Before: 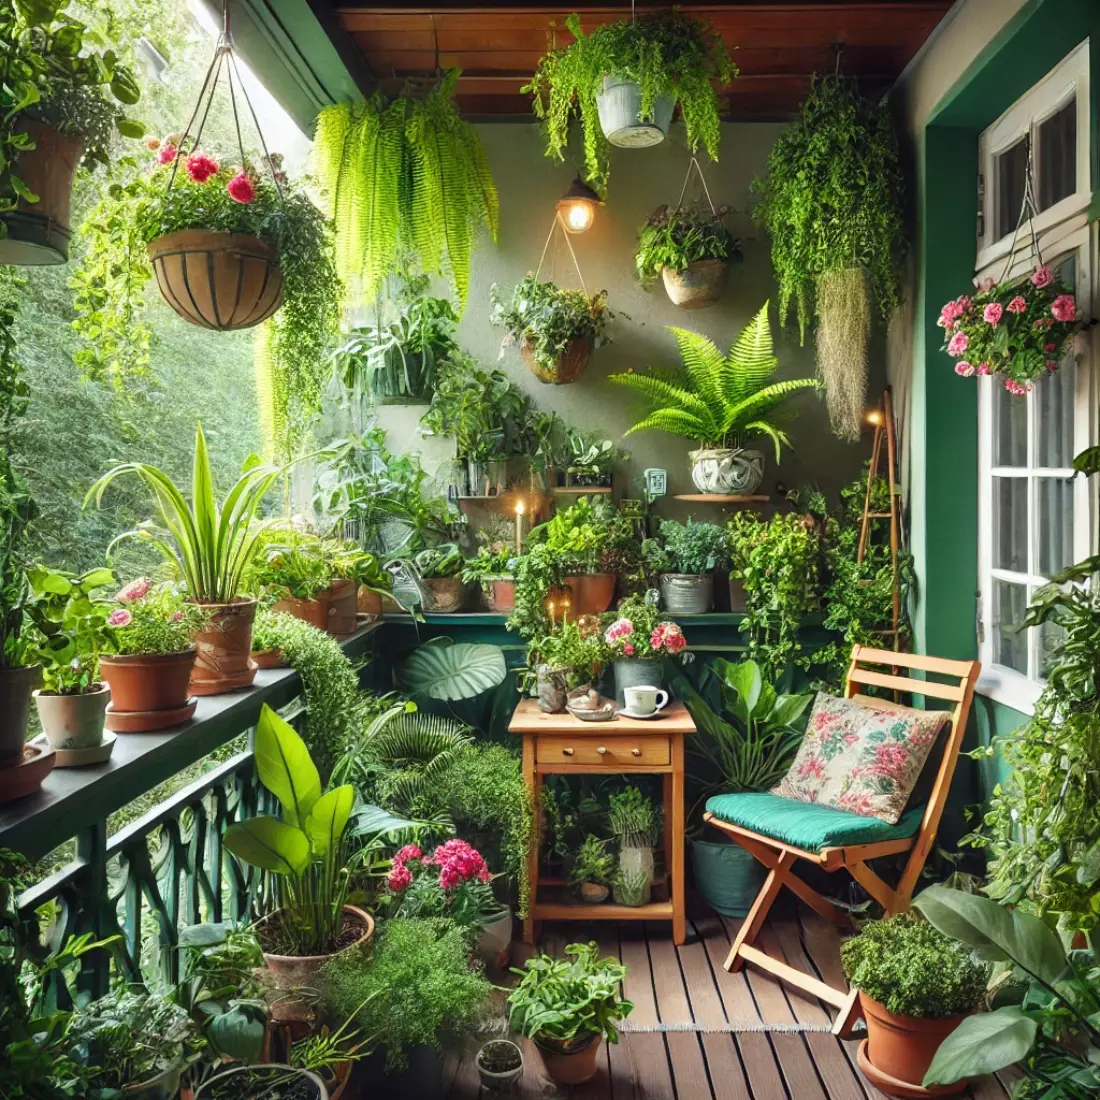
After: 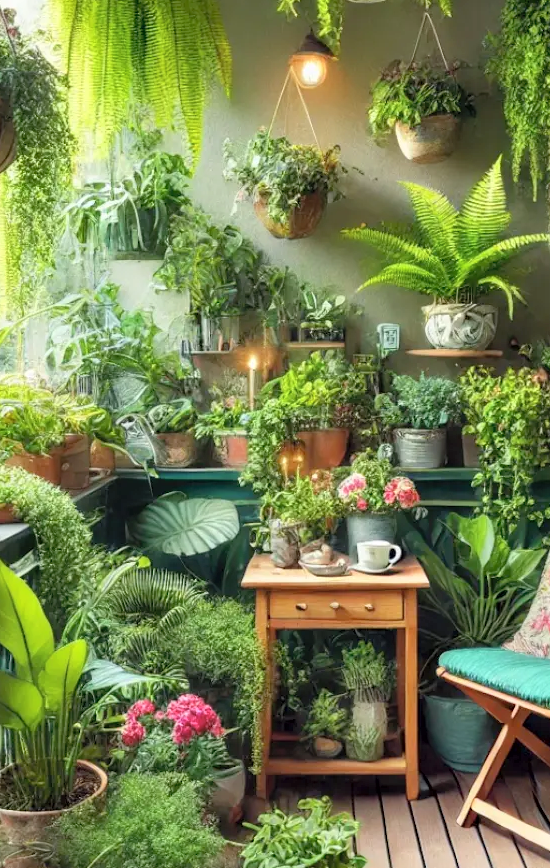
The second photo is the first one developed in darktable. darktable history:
exposure: black level correction 0.005, exposure 0.006 EV, compensate highlight preservation false
crop and rotate: angle 0.023°, left 24.287%, top 13.203%, right 25.685%, bottom 7.854%
contrast brightness saturation: brightness 0.144
shadows and highlights: shadows 36.72, highlights -27.39, soften with gaussian
